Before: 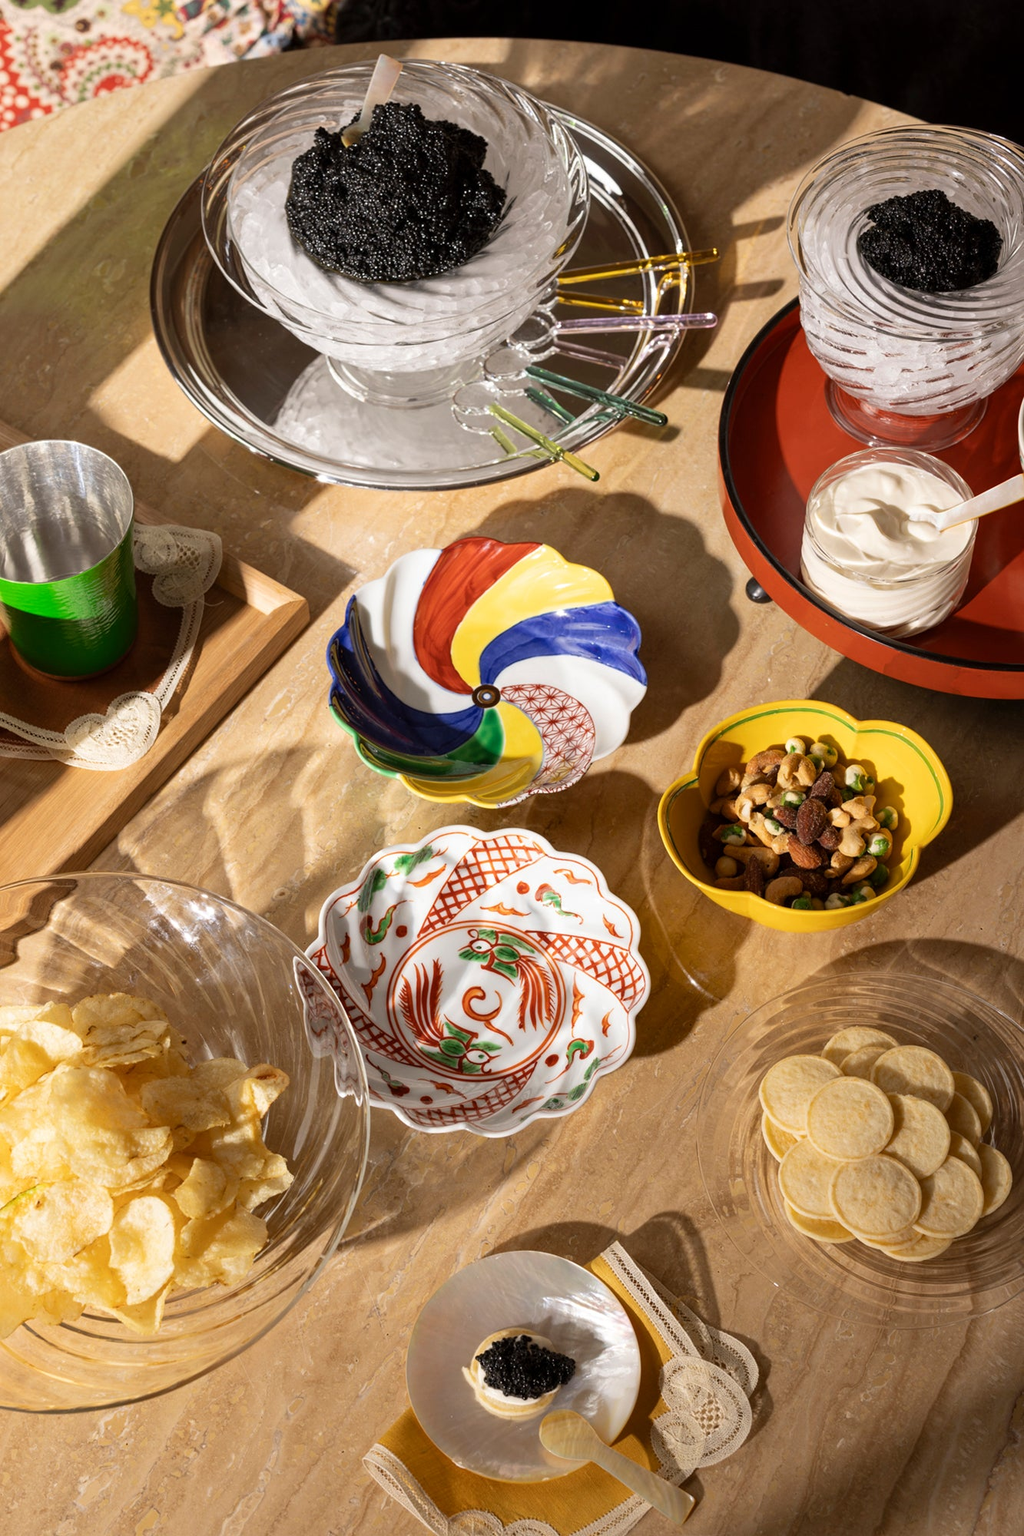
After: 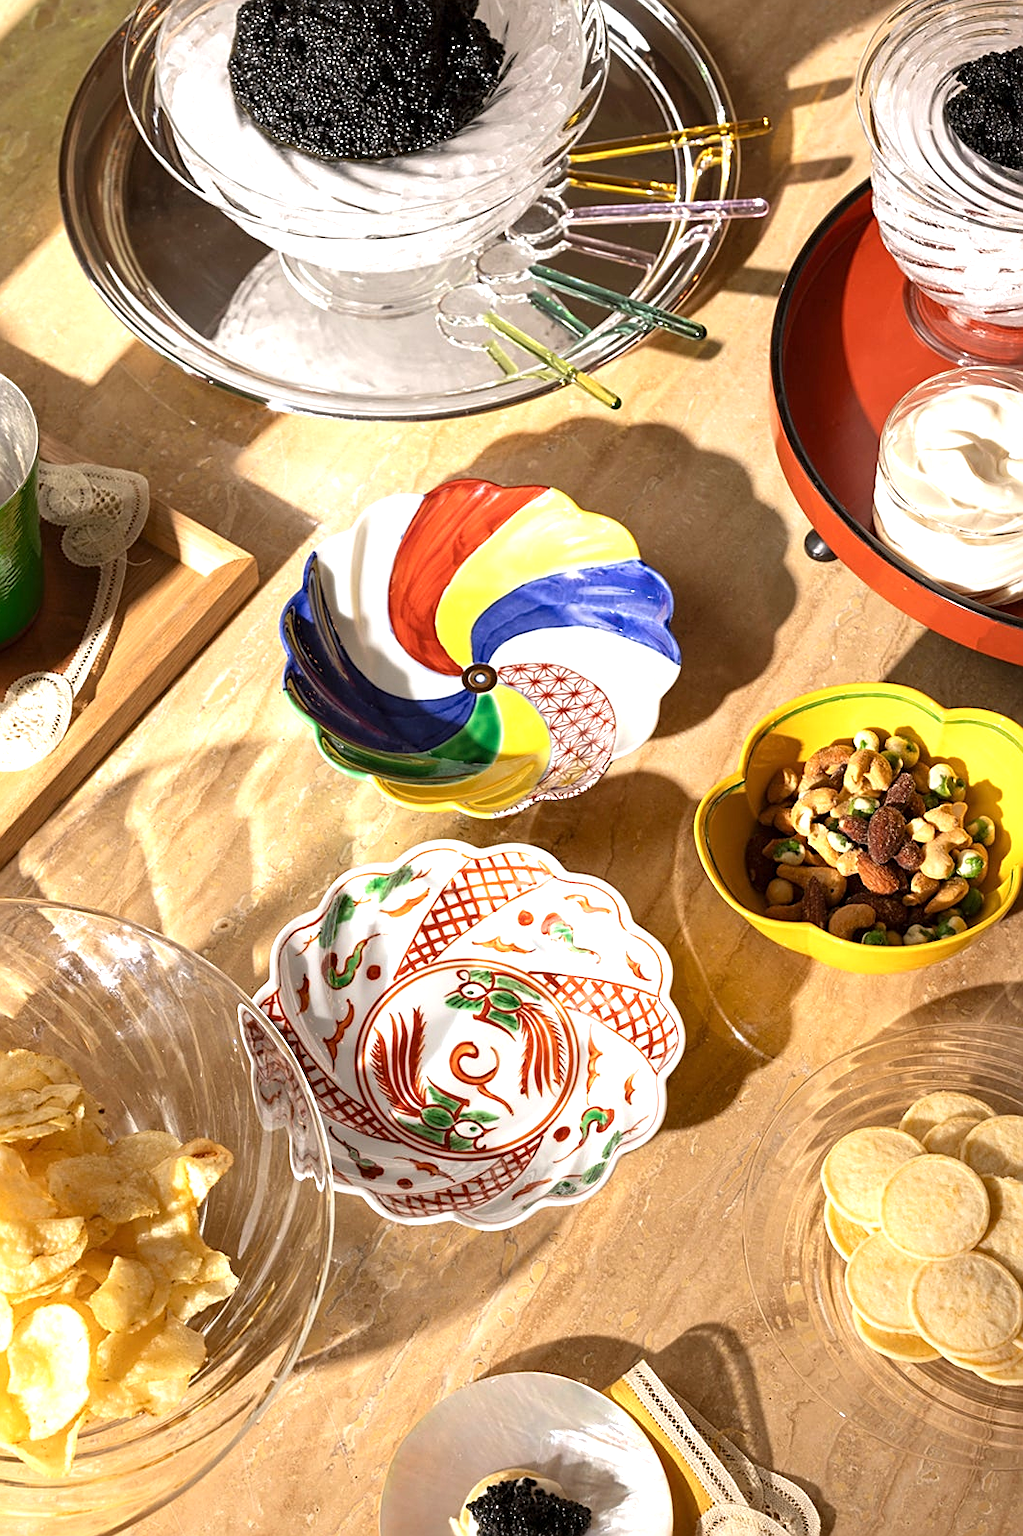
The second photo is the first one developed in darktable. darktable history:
crop and rotate: left 10.071%, top 10.071%, right 10.02%, bottom 10.02%
exposure: exposure 0.722 EV, compensate highlight preservation false
sharpen: on, module defaults
